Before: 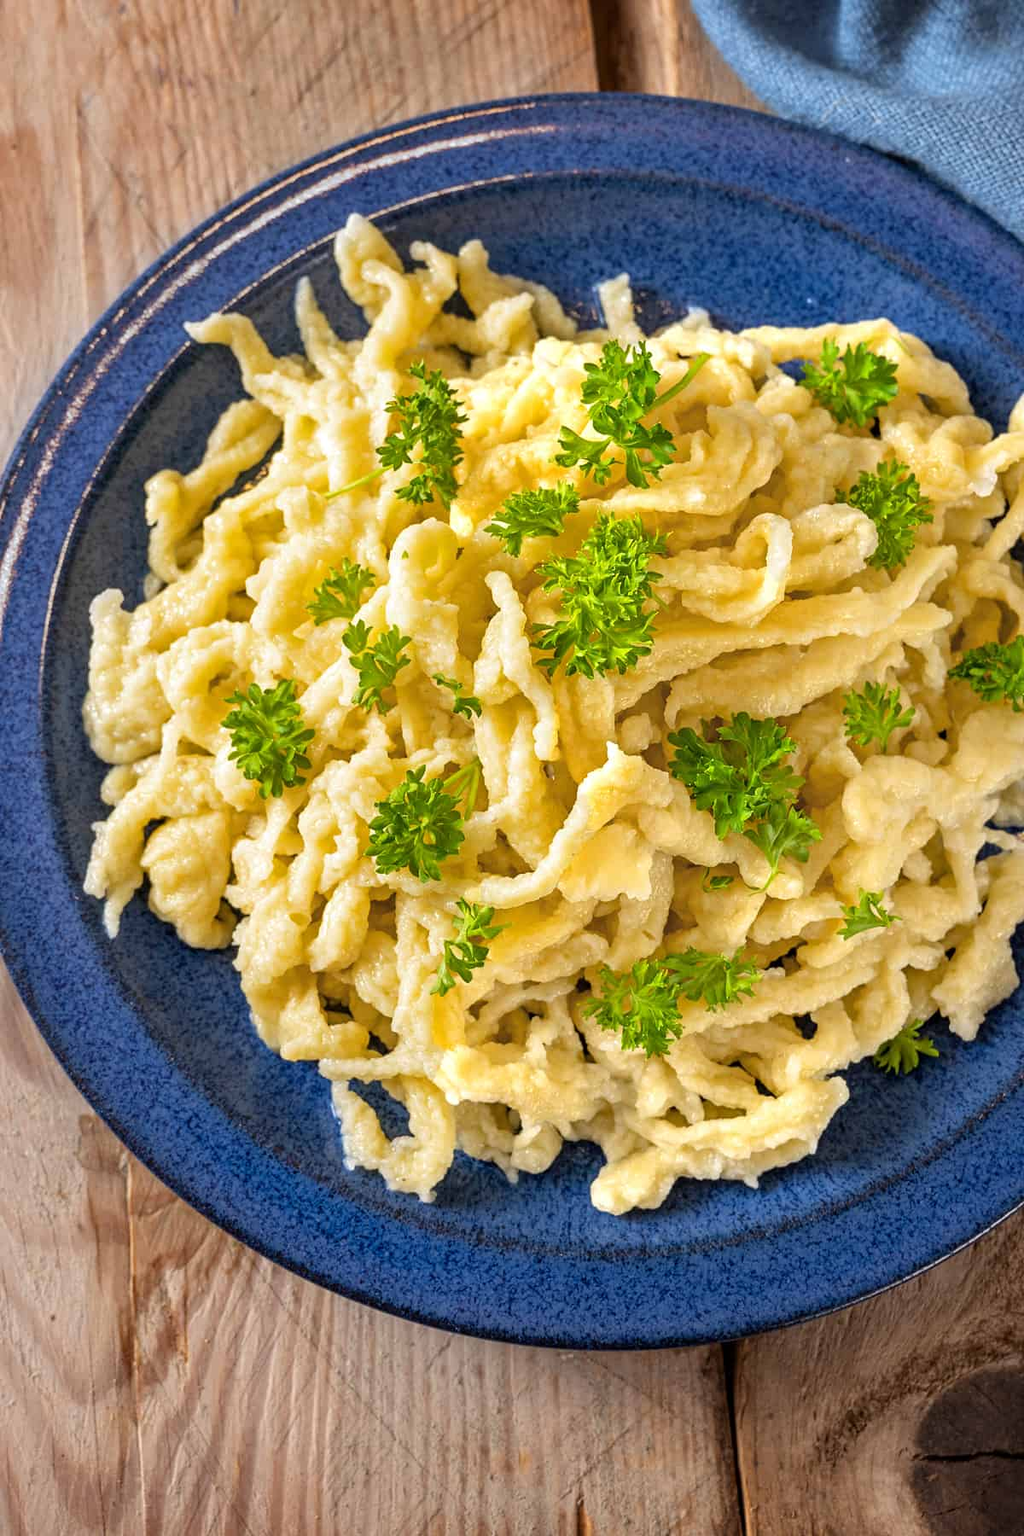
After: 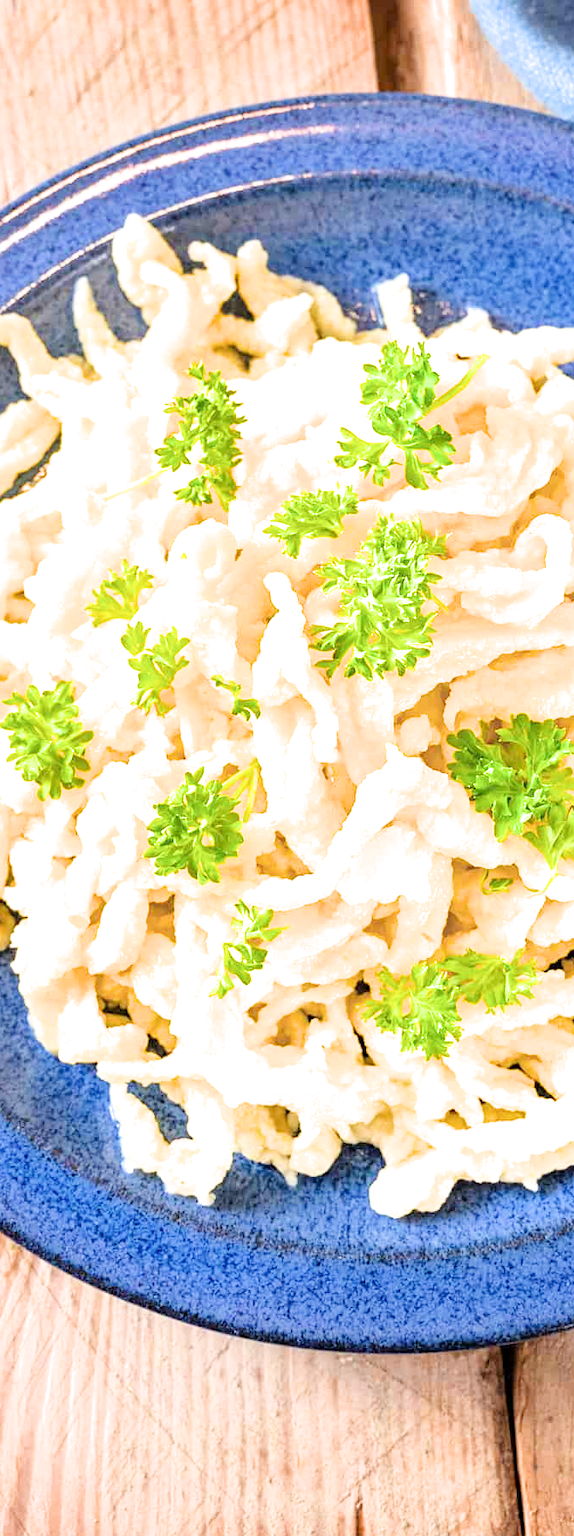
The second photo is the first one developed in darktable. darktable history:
exposure: black level correction 0, exposure 2.138 EV, compensate exposure bias true, compensate highlight preservation false
crop: left 21.674%, right 22.086%
filmic rgb: white relative exposure 3.8 EV, hardness 4.35
